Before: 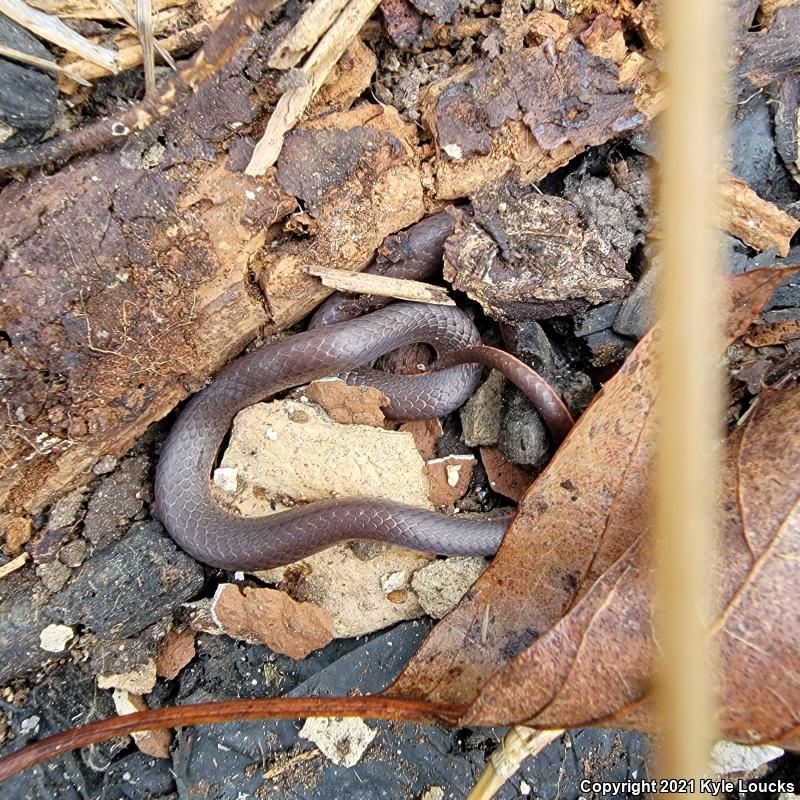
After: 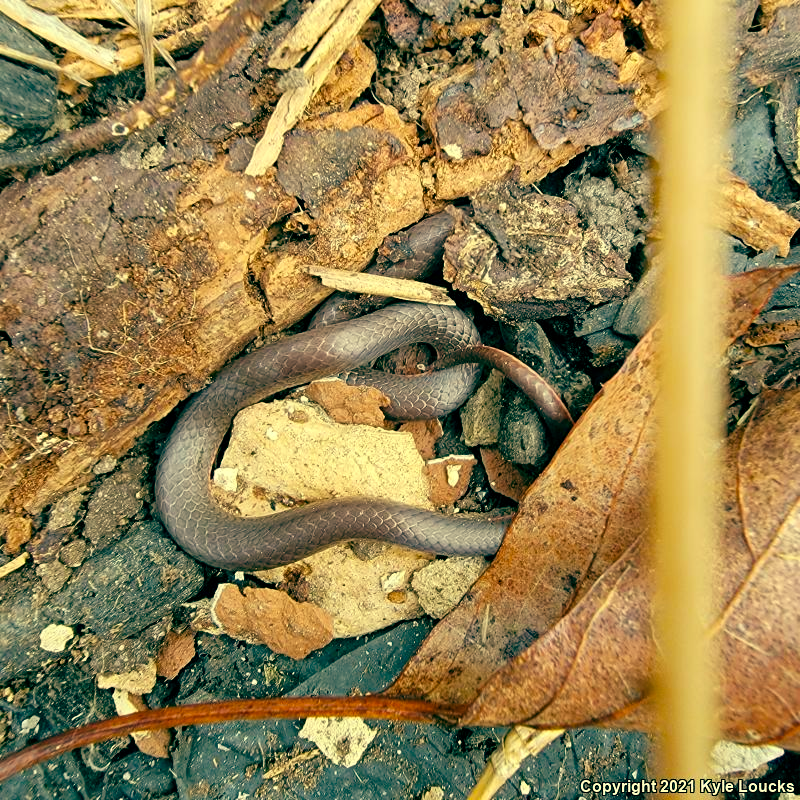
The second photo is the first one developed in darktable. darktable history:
color balance: mode lift, gamma, gain (sRGB), lift [1, 0.69, 1, 1], gamma [1, 1.482, 1, 1], gain [1, 1, 1, 0.802]
color balance rgb: linear chroma grading › global chroma 10%, perceptual saturation grading › global saturation 5%, perceptual brilliance grading › global brilliance 4%, global vibrance 7%, saturation formula JzAzBz (2021)
